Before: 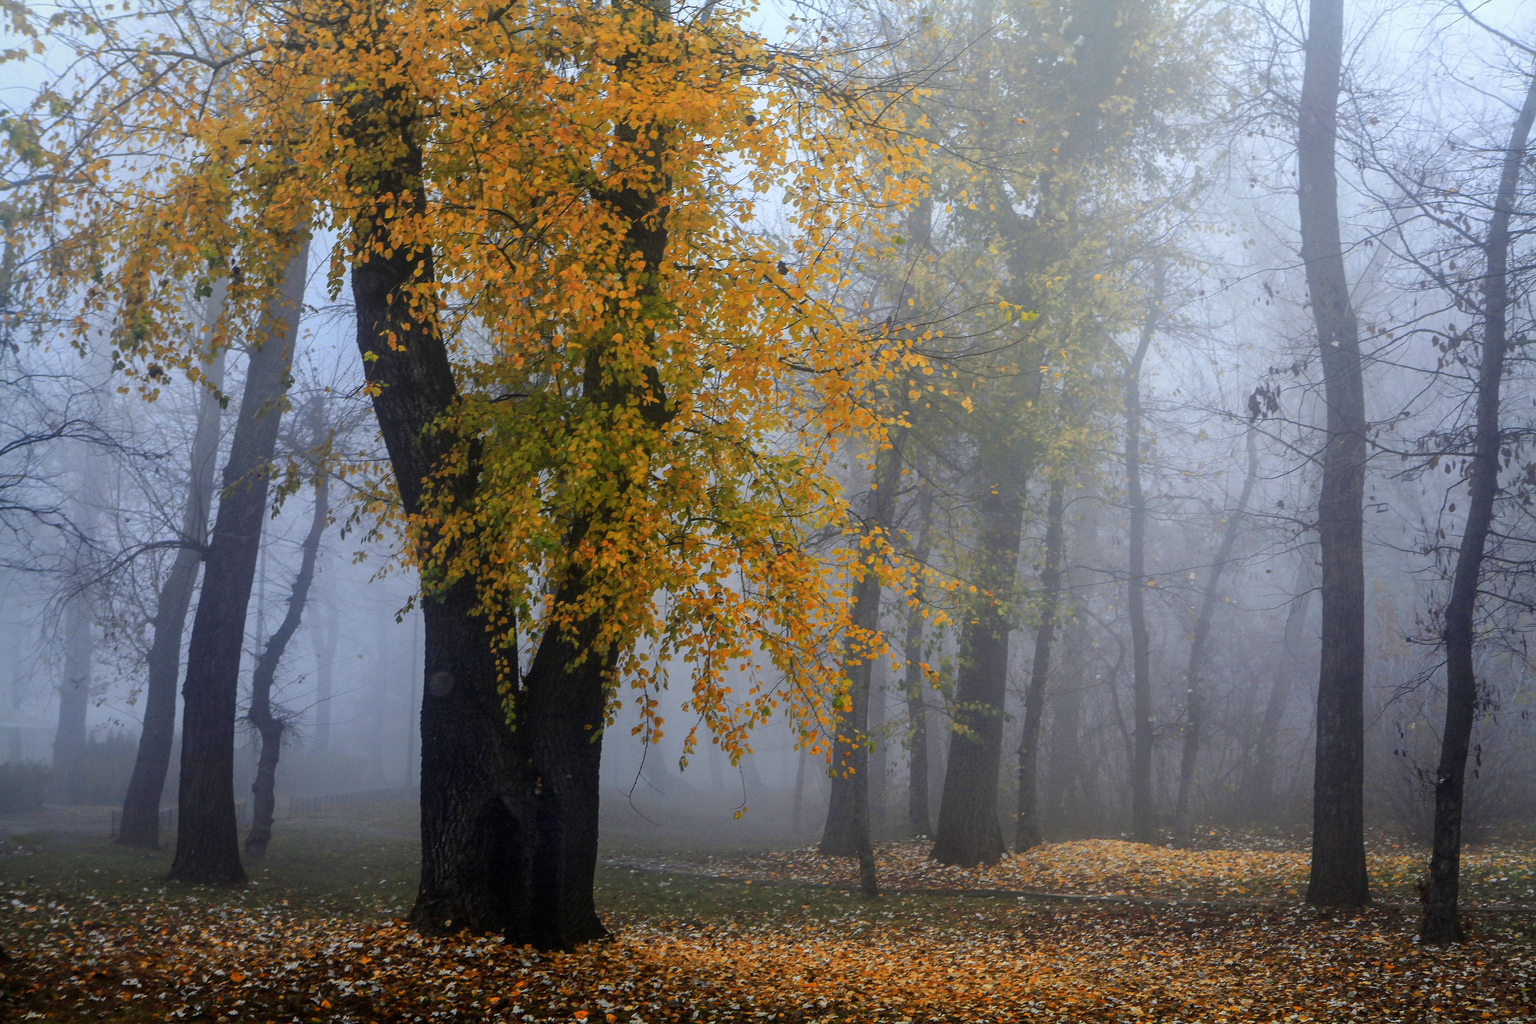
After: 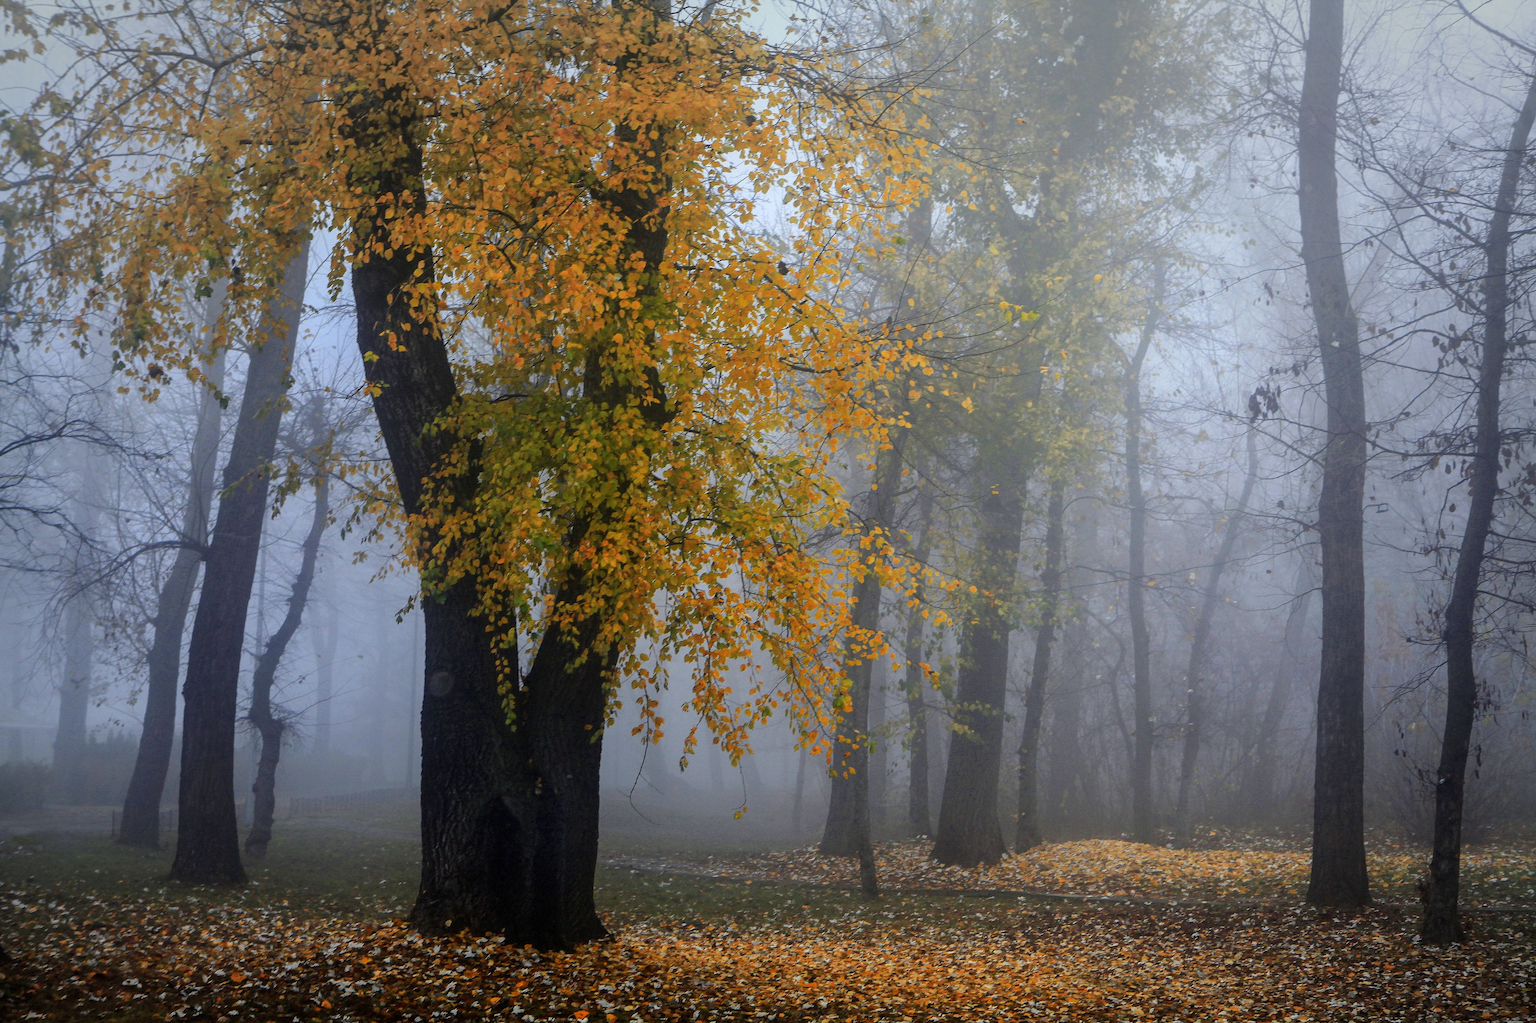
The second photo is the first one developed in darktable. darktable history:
vignetting: fall-off start 81.86%, fall-off radius 61.88%, brightness -0.396, saturation -0.295, center (-0.029, 0.233), automatic ratio true, width/height ratio 1.412
